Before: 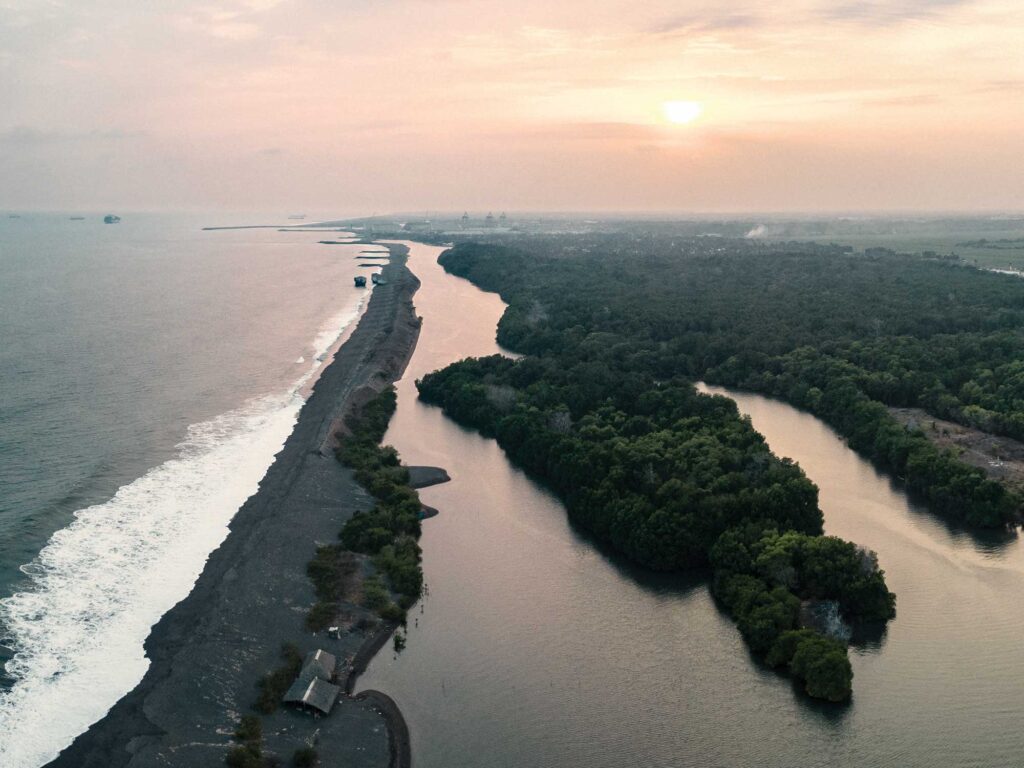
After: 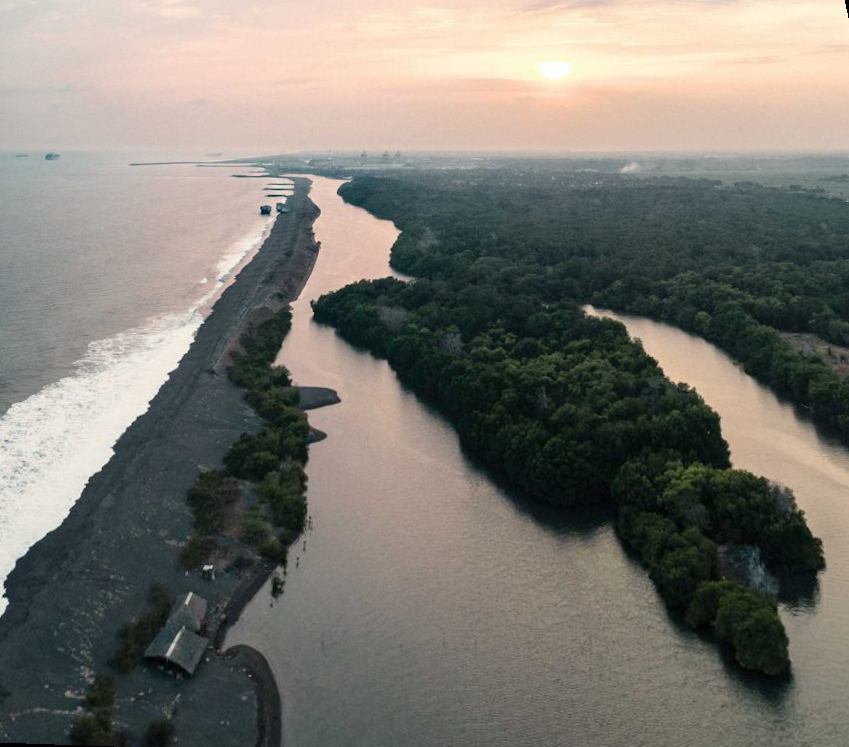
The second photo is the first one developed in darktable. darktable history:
rotate and perspective: rotation 0.72°, lens shift (vertical) -0.352, lens shift (horizontal) -0.051, crop left 0.152, crop right 0.859, crop top 0.019, crop bottom 0.964
color correction: highlights a* -0.137, highlights b* 0.137
